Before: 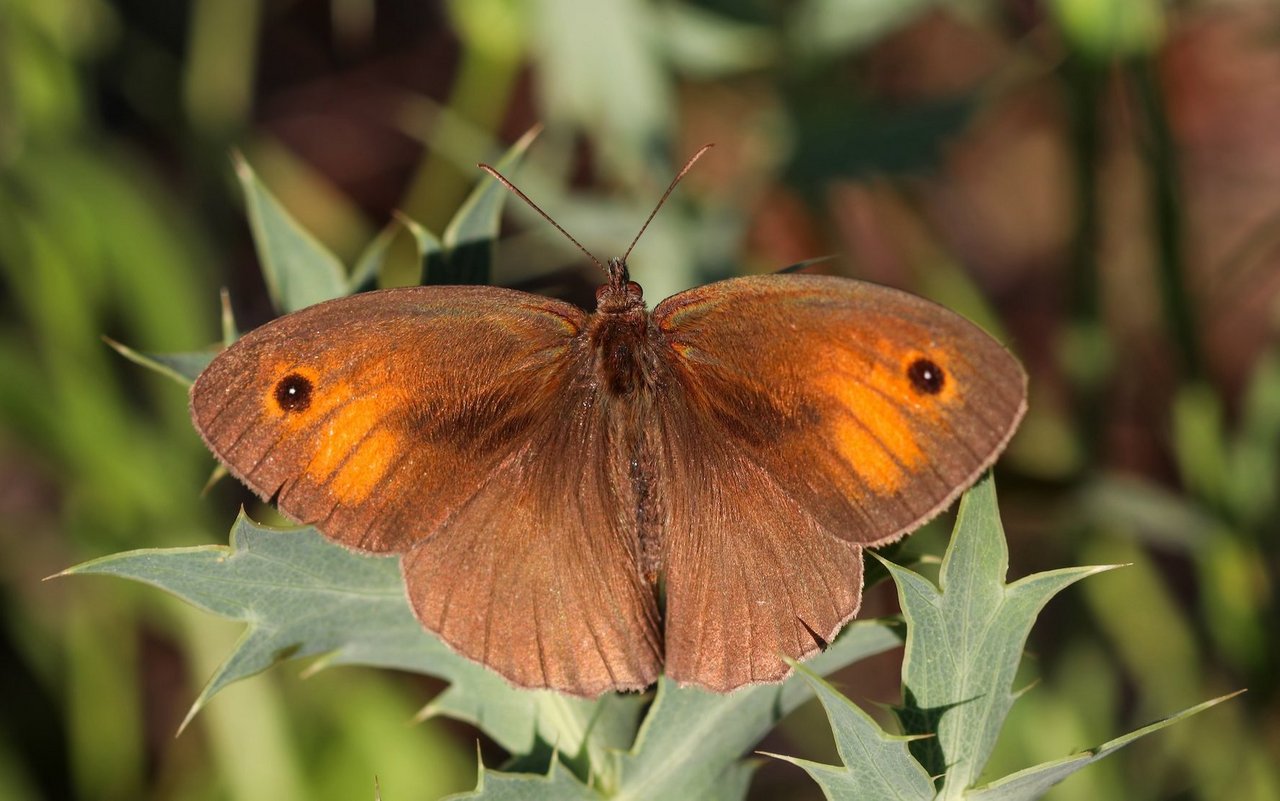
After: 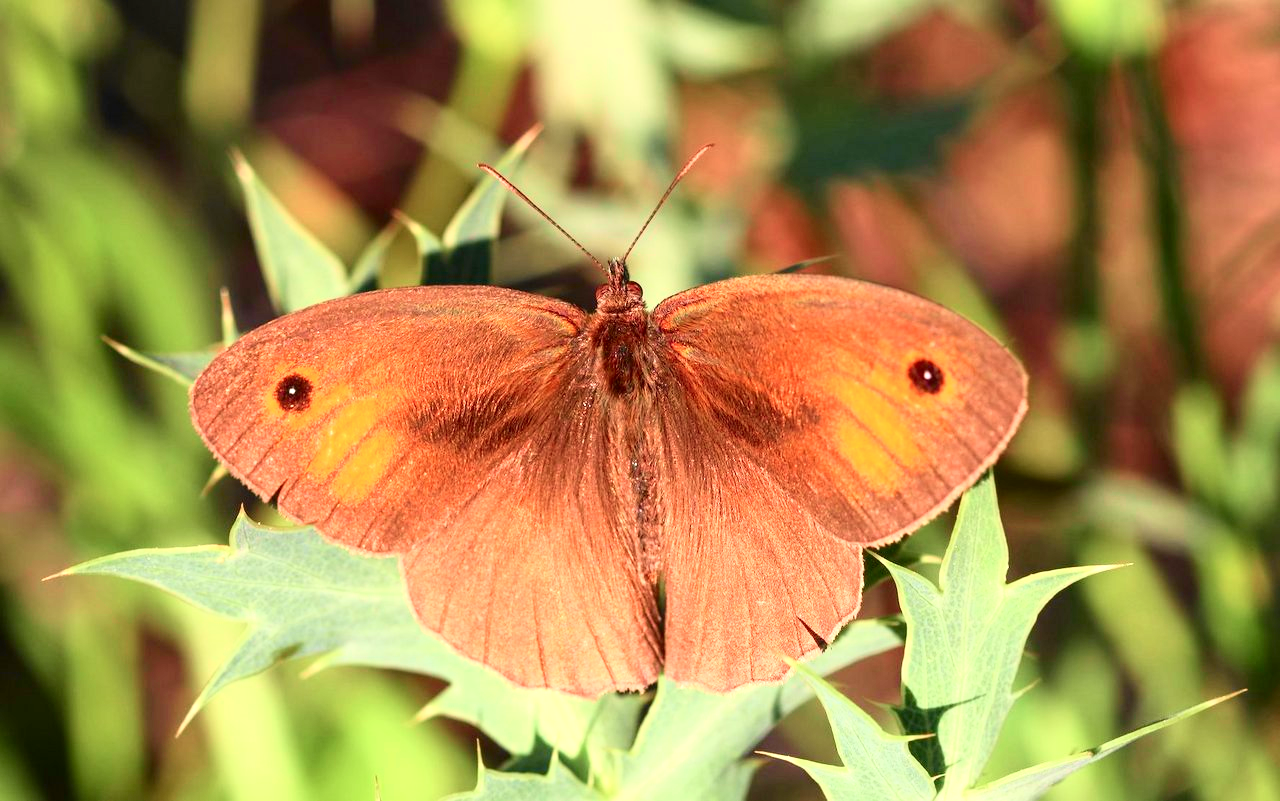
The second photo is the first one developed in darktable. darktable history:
tone curve: curves: ch0 [(0, 0) (0.051, 0.047) (0.102, 0.099) (0.258, 0.29) (0.442, 0.527) (0.695, 0.804) (0.88, 0.952) (1, 1)]; ch1 [(0, 0) (0.339, 0.298) (0.402, 0.363) (0.444, 0.415) (0.485, 0.469) (0.494, 0.493) (0.504, 0.501) (0.525, 0.534) (0.555, 0.593) (0.594, 0.648) (1, 1)]; ch2 [(0, 0) (0.48, 0.48) (0.504, 0.5) (0.535, 0.557) (0.581, 0.623) (0.649, 0.683) (0.824, 0.815) (1, 1)], color space Lab, independent channels, preserve colors none
graduated density: density 0.38 EV, hardness 21%, rotation -6.11°, saturation 32%
exposure: black level correction 0, exposure 1 EV, compensate highlight preservation false
